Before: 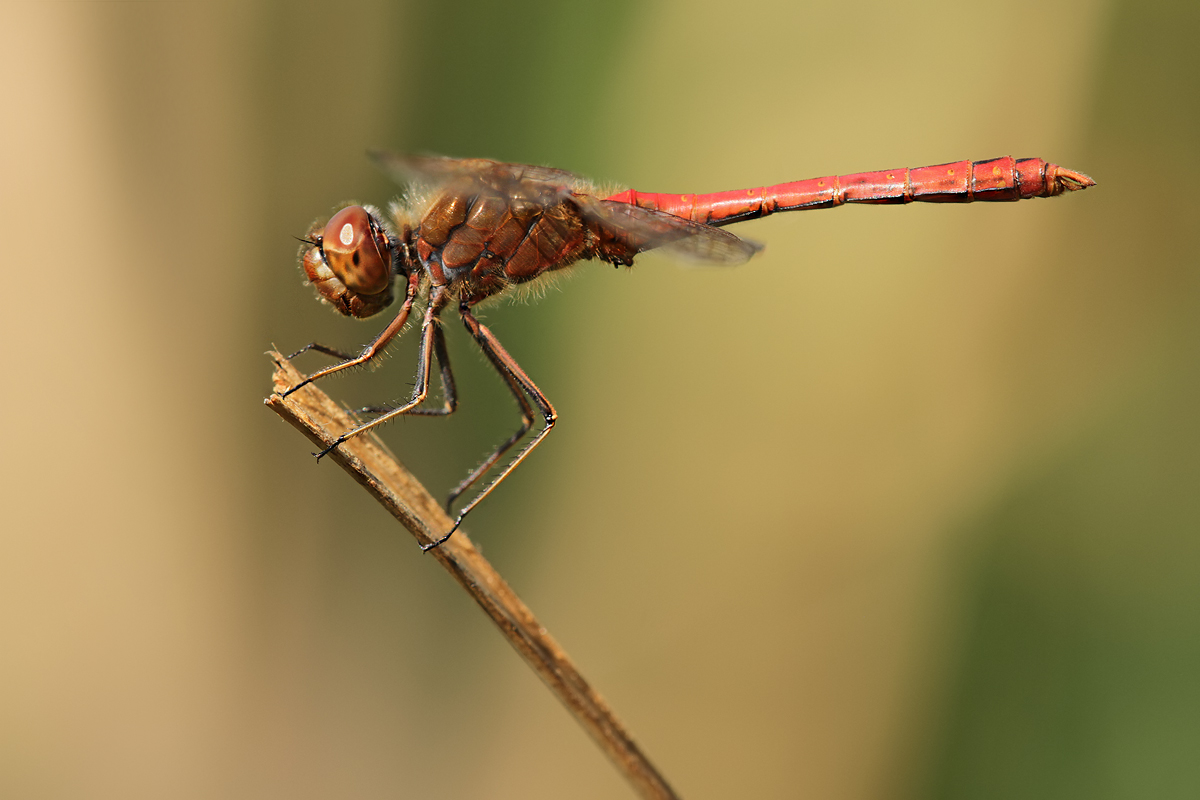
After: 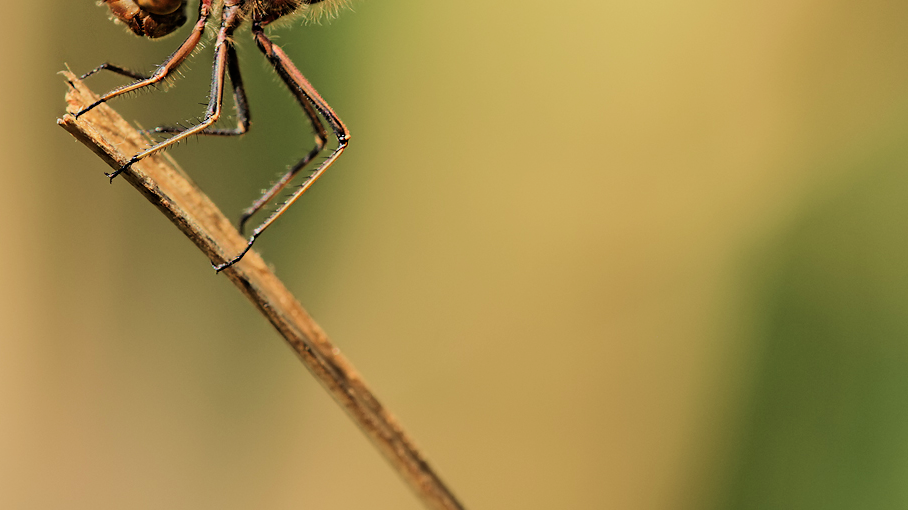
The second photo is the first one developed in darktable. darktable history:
filmic rgb: black relative exposure -5 EV, hardness 2.88, contrast 1.1
velvia: on, module defaults
exposure: exposure 0.4 EV, compensate highlight preservation false
crop and rotate: left 17.299%, top 35.115%, right 7.015%, bottom 1.024%
